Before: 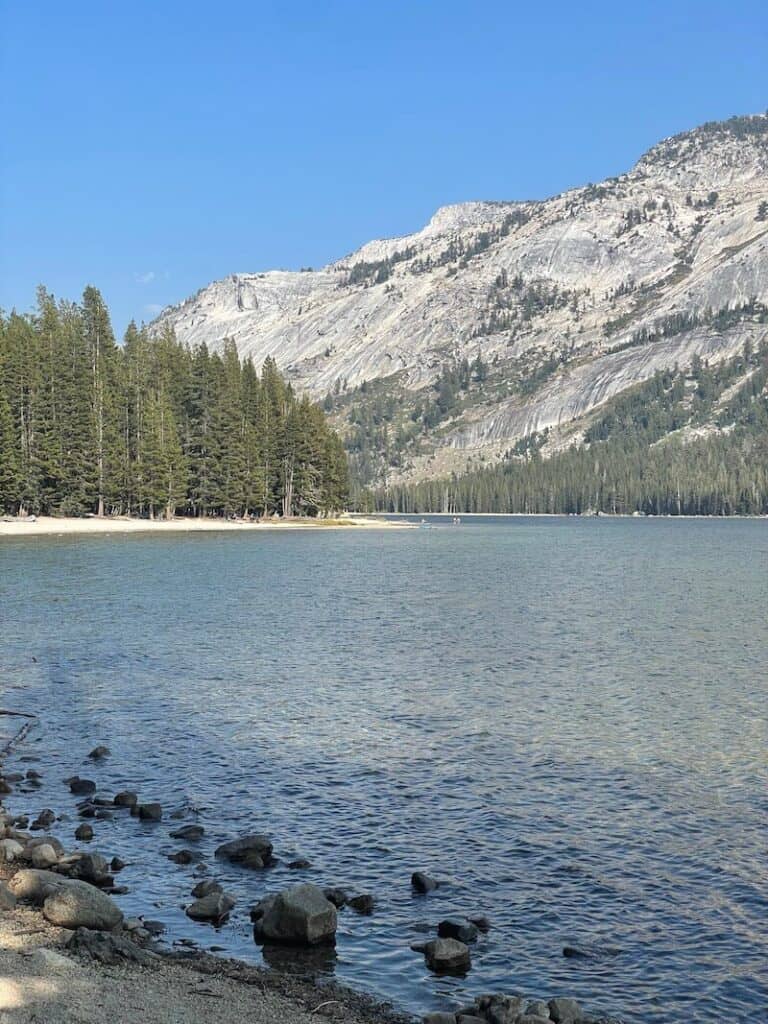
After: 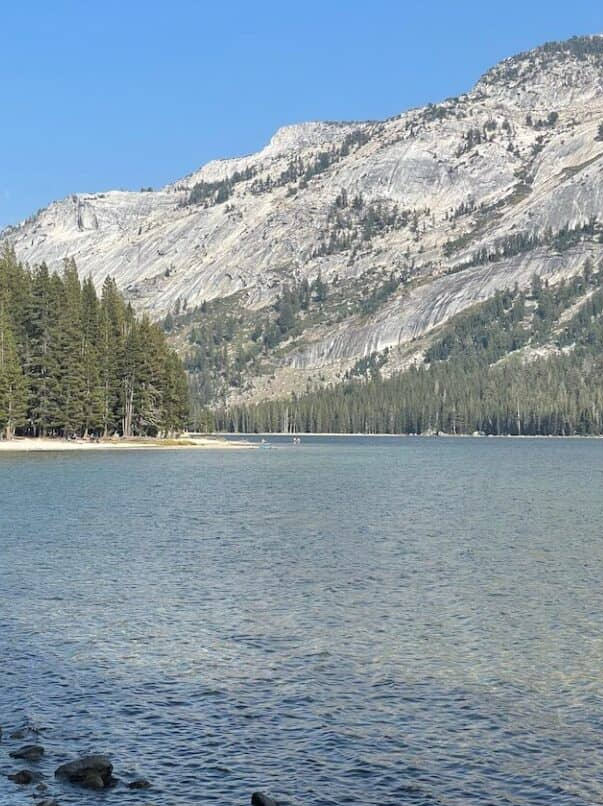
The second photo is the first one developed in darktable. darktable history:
crop and rotate: left 20.953%, top 7.895%, right 0.411%, bottom 13.313%
